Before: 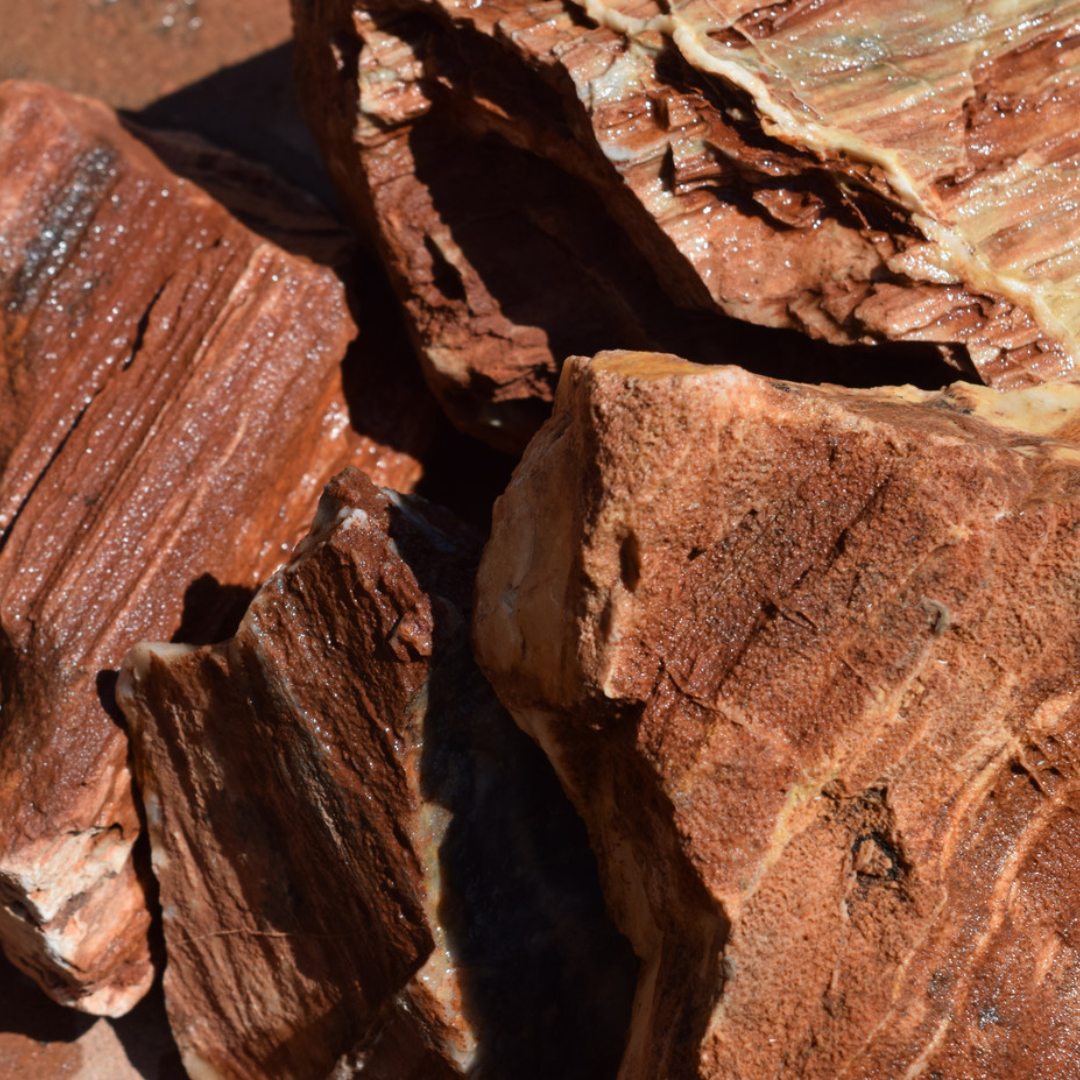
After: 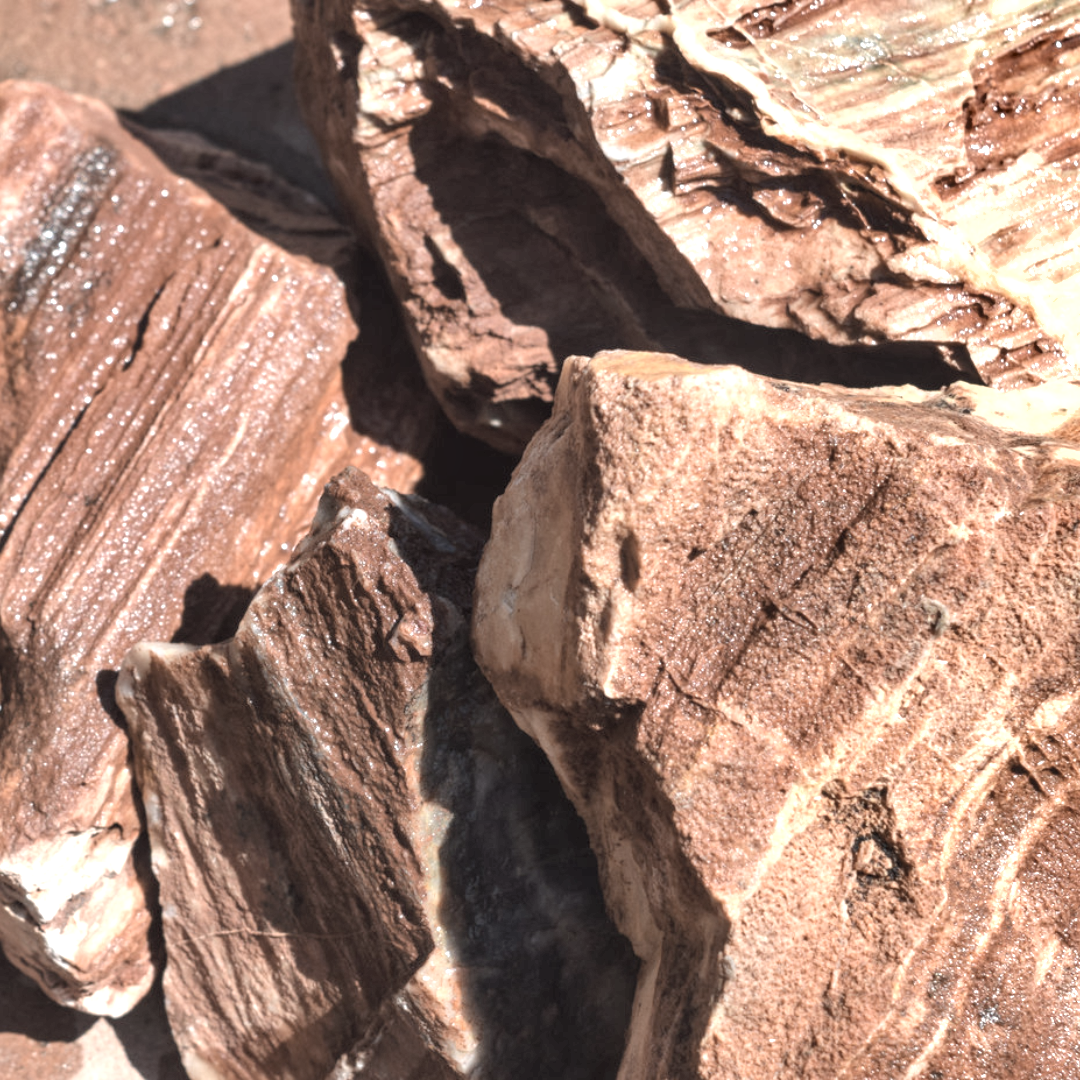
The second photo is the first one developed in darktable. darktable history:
shadows and highlights: shadows 52.41, soften with gaussian
local contrast: on, module defaults
exposure: black level correction 0, exposure 1.199 EV, compensate exposure bias true, compensate highlight preservation false
contrast brightness saturation: brightness 0.186, saturation -0.487
